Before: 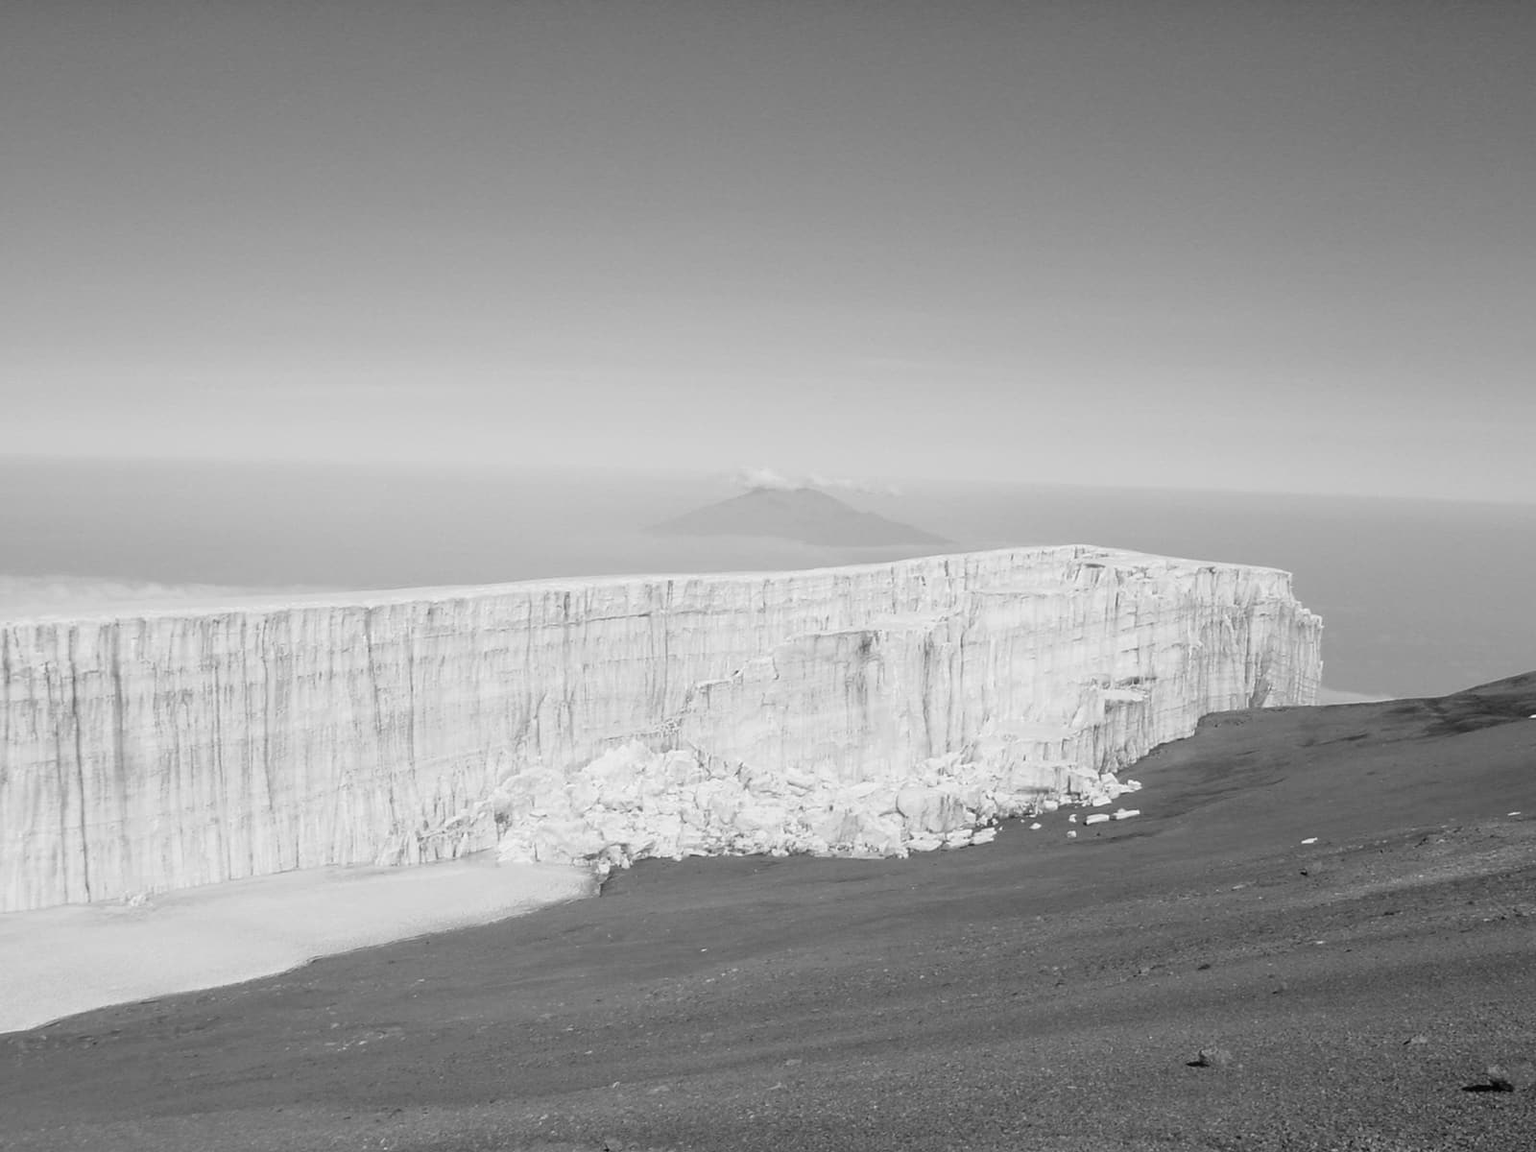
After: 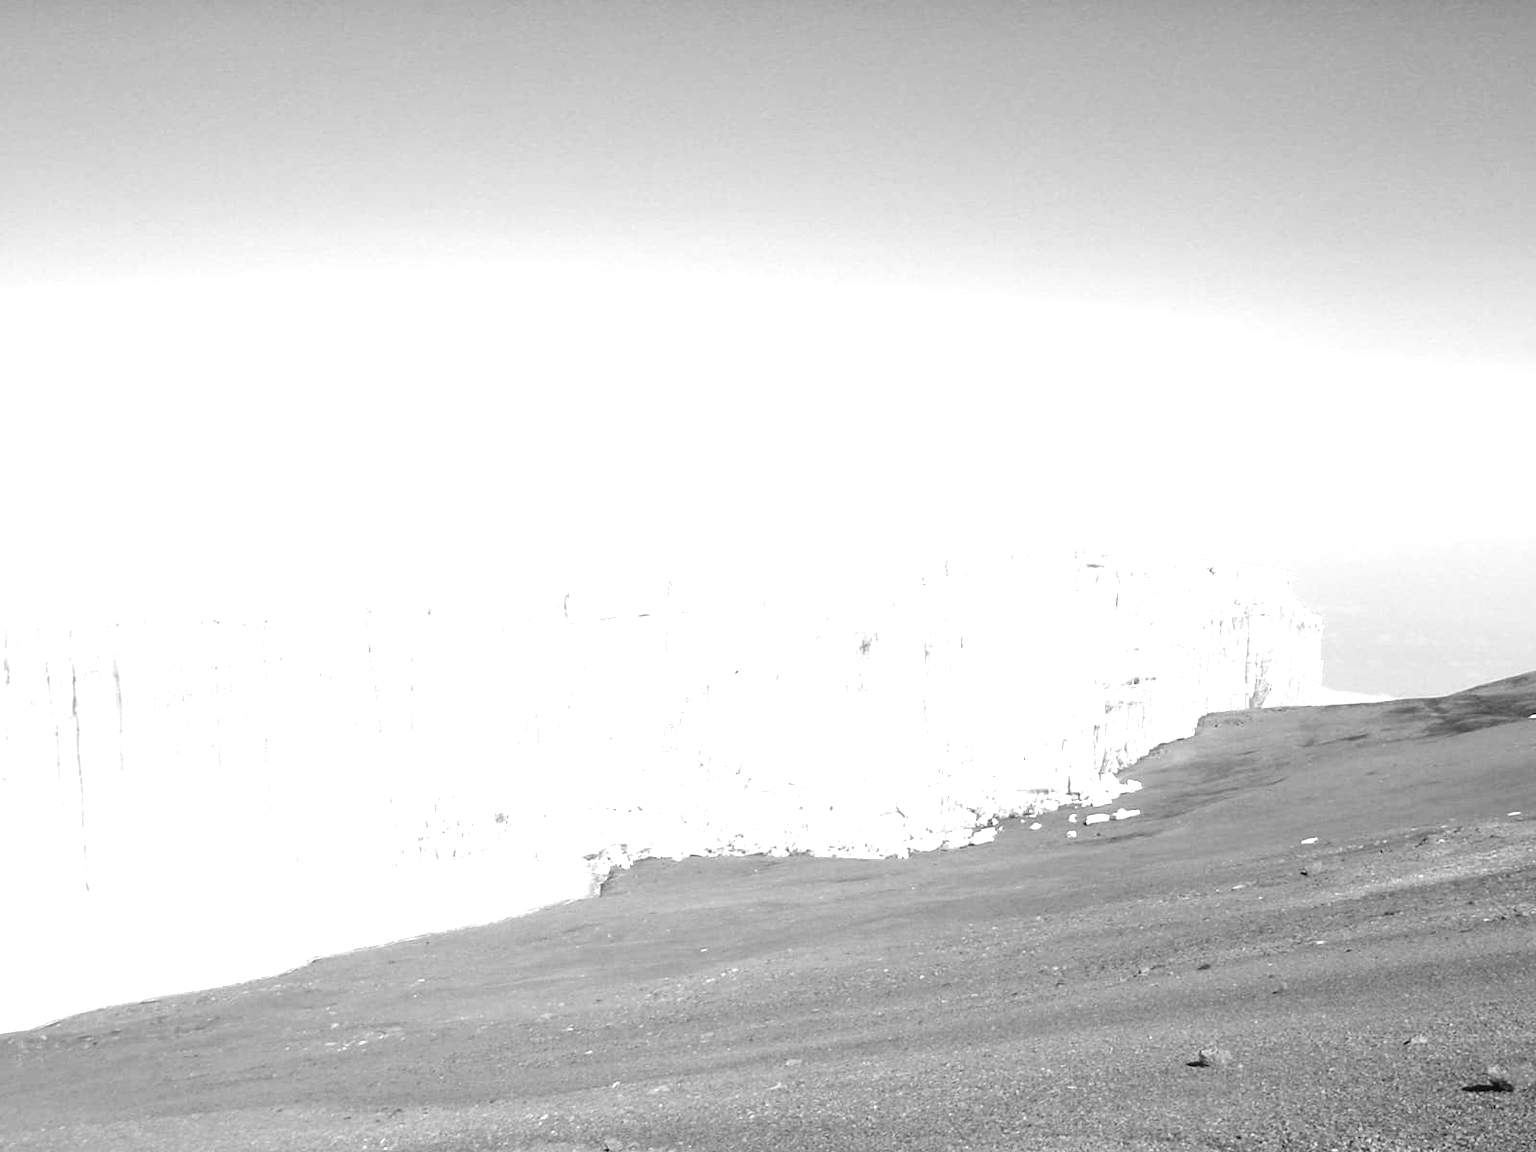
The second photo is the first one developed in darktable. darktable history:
exposure: black level correction 0, exposure 1.39 EV, compensate highlight preservation false
